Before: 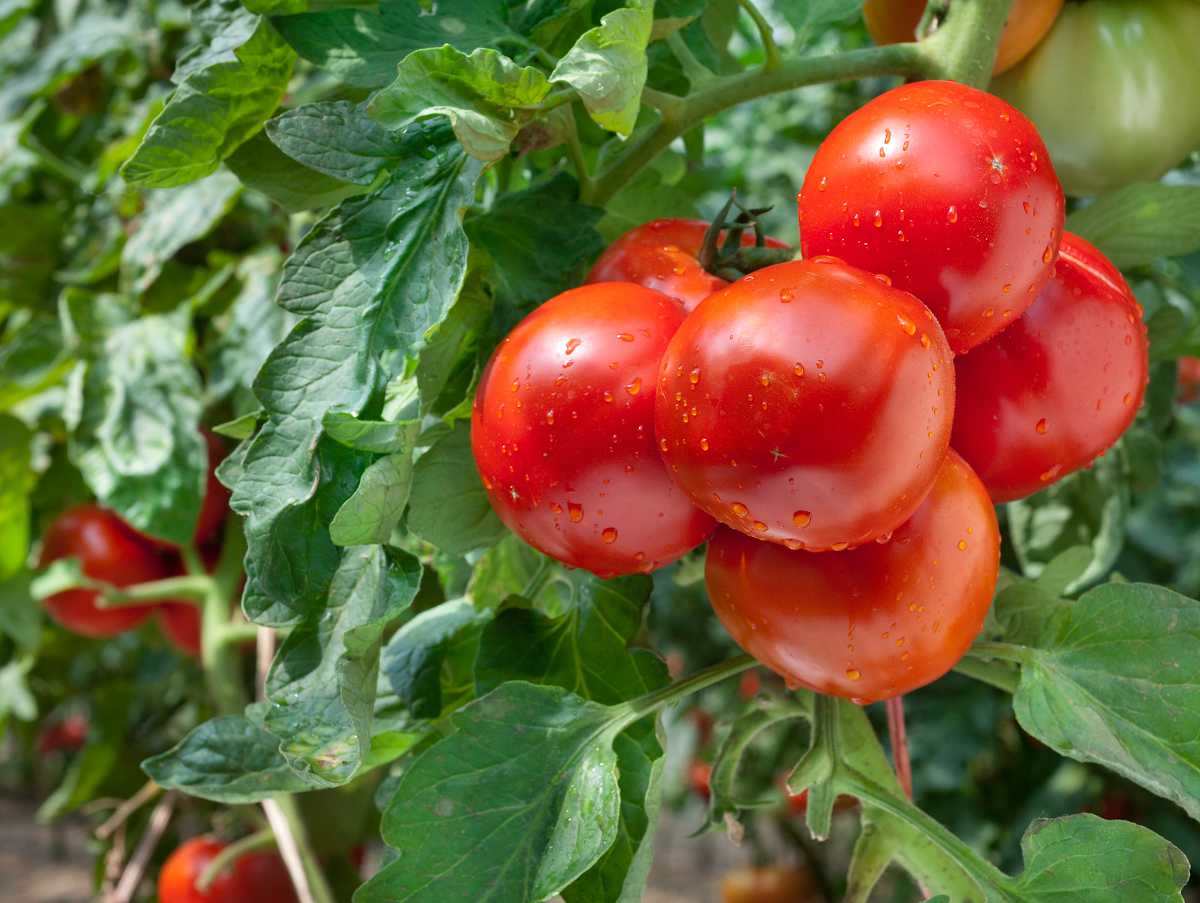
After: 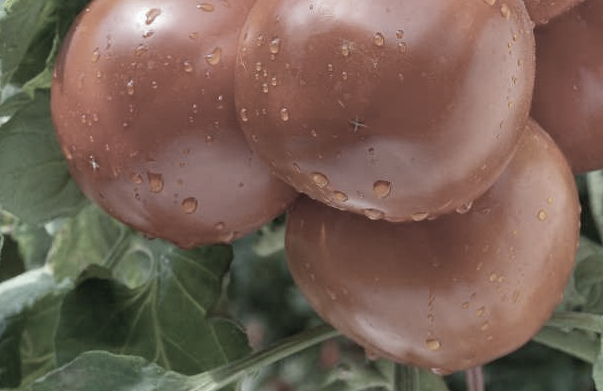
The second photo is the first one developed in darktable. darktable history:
crop: left 35.03%, top 36.625%, right 14.663%, bottom 20.057%
shadows and highlights: radius 125.46, shadows 21.19, highlights -21.19, low approximation 0.01
color zones: curves: ch1 [(0.238, 0.163) (0.476, 0.2) (0.733, 0.322) (0.848, 0.134)]
